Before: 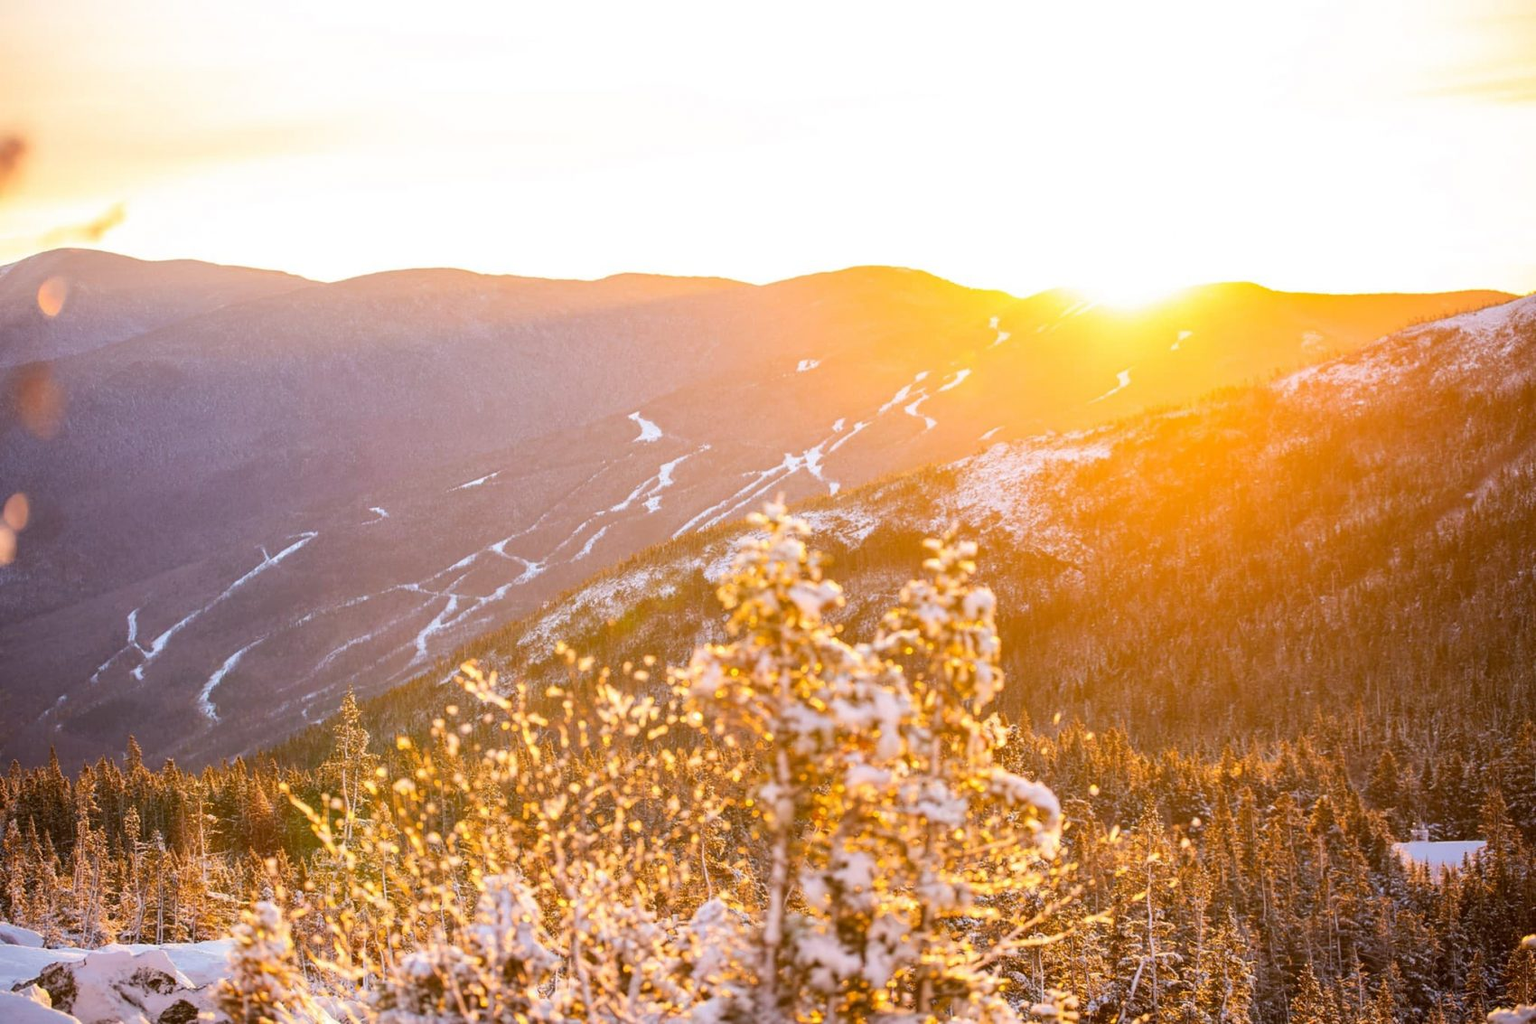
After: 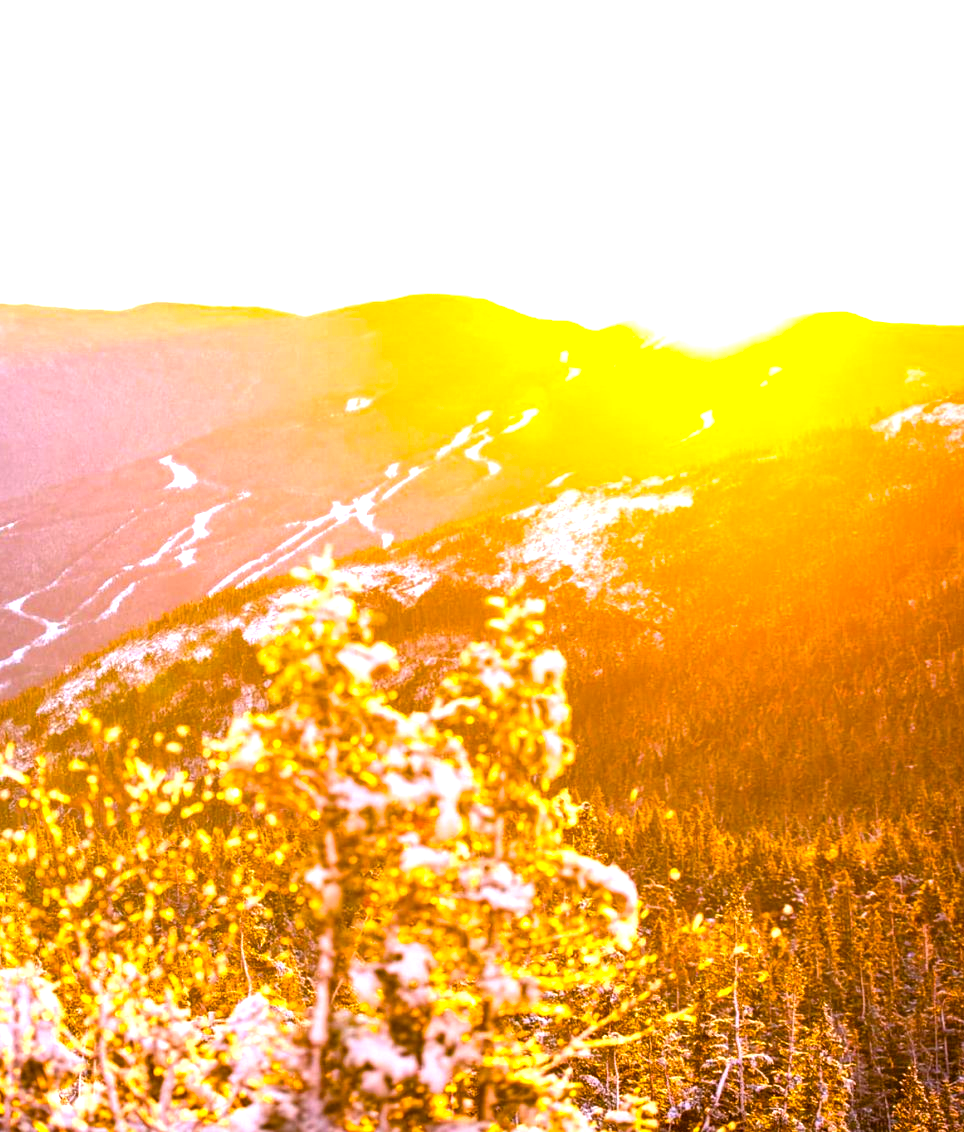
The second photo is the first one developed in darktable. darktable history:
color balance rgb: shadows lift › hue 86.03°, highlights gain › chroma 1.517%, highlights gain › hue 307.5°, perceptual saturation grading › global saturation 36.954%, perceptual saturation grading › shadows 34.829%, perceptual brilliance grading › global brilliance 11.683%, perceptual brilliance grading › highlights 15.274%, global vibrance 20%
crop: left 31.559%, top 0.005%, right 11.693%
